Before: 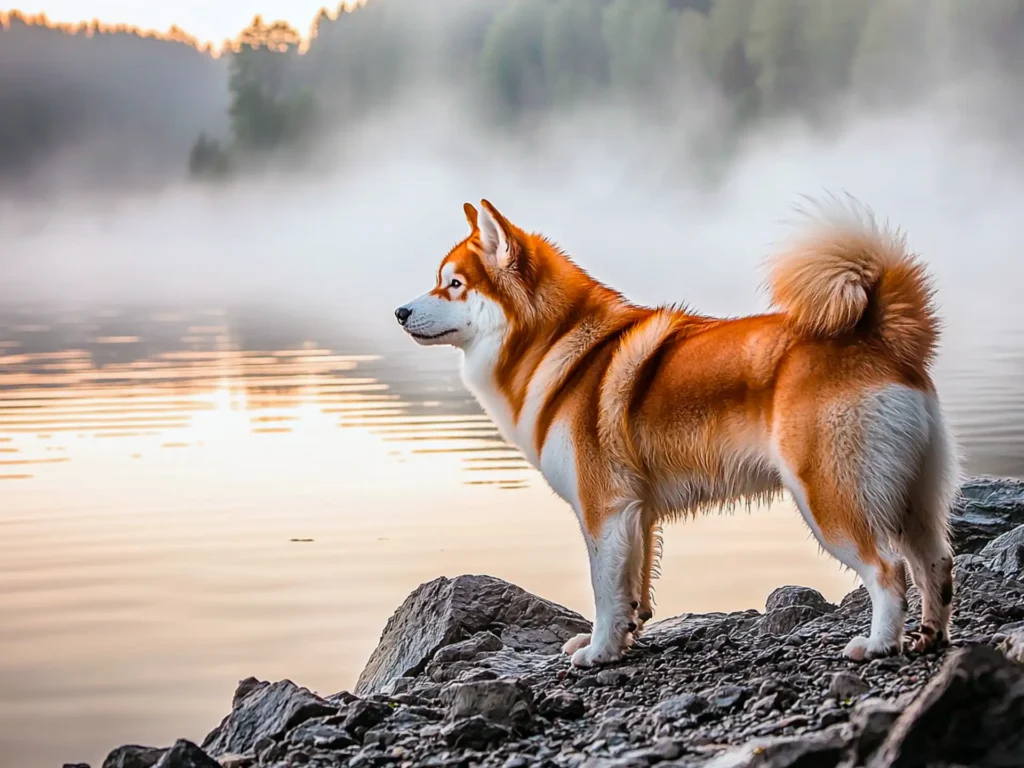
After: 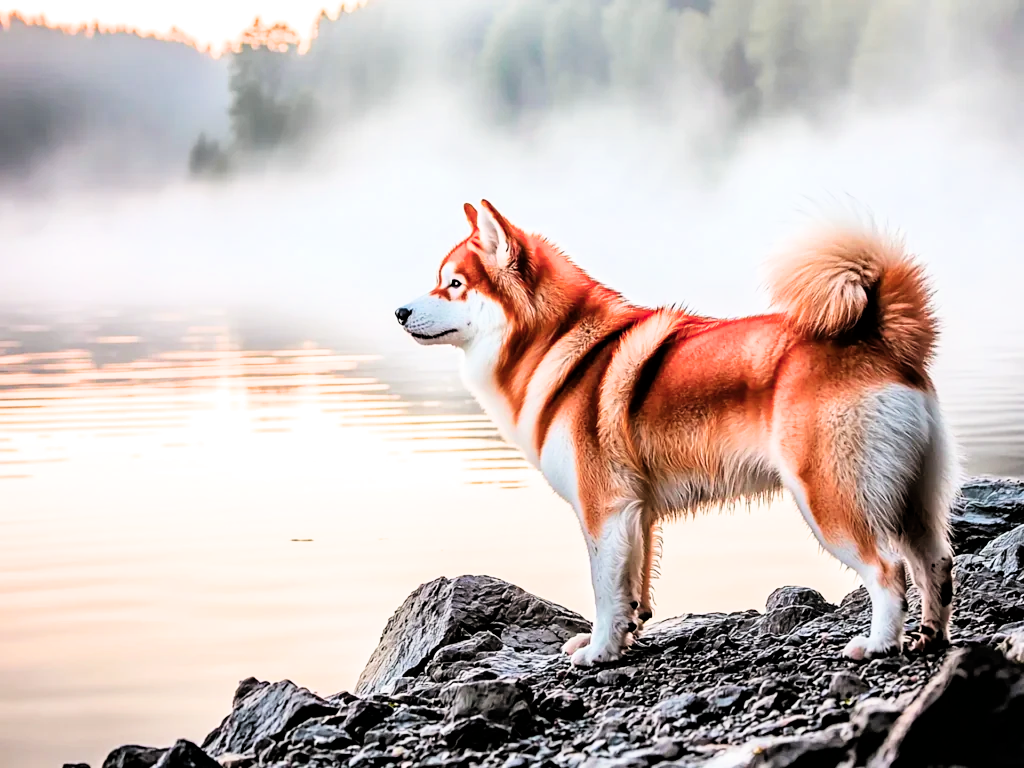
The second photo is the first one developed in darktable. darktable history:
color zones: curves: ch1 [(0.29, 0.492) (0.373, 0.185) (0.509, 0.481)]; ch2 [(0.25, 0.462) (0.749, 0.457)]
tone equalizer: on, module defaults
filmic rgb: black relative exposure -3.97 EV, white relative exposure 3 EV, hardness 3.01, contrast 1.502
exposure: black level correction 0, exposure 0.698 EV, compensate highlight preservation false
